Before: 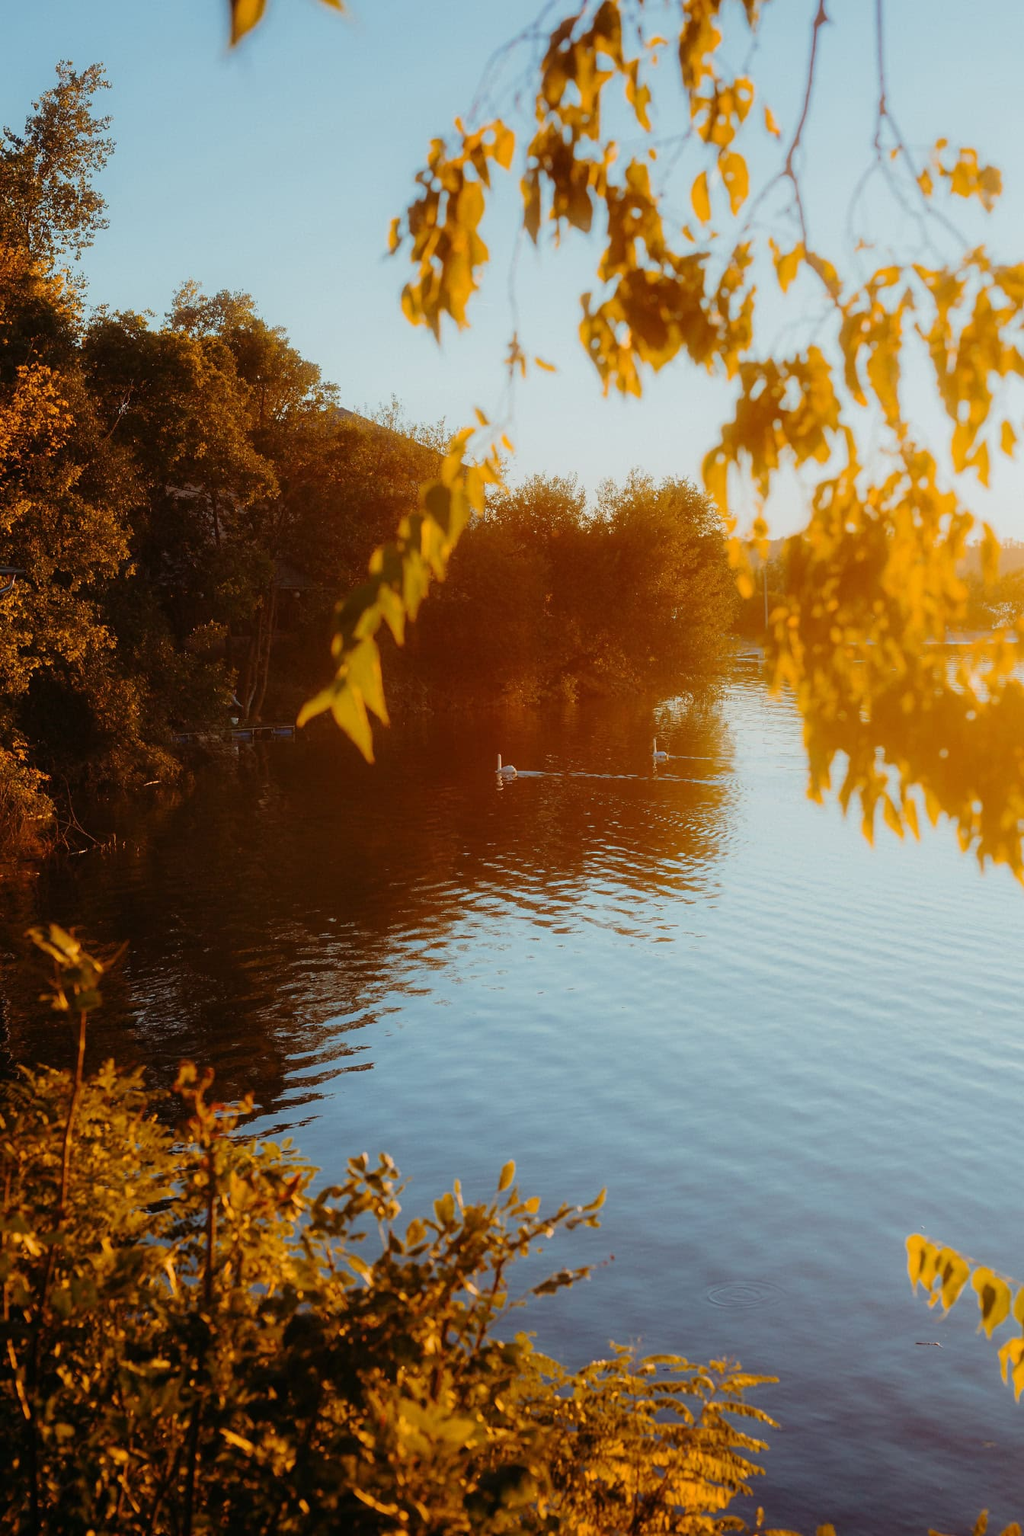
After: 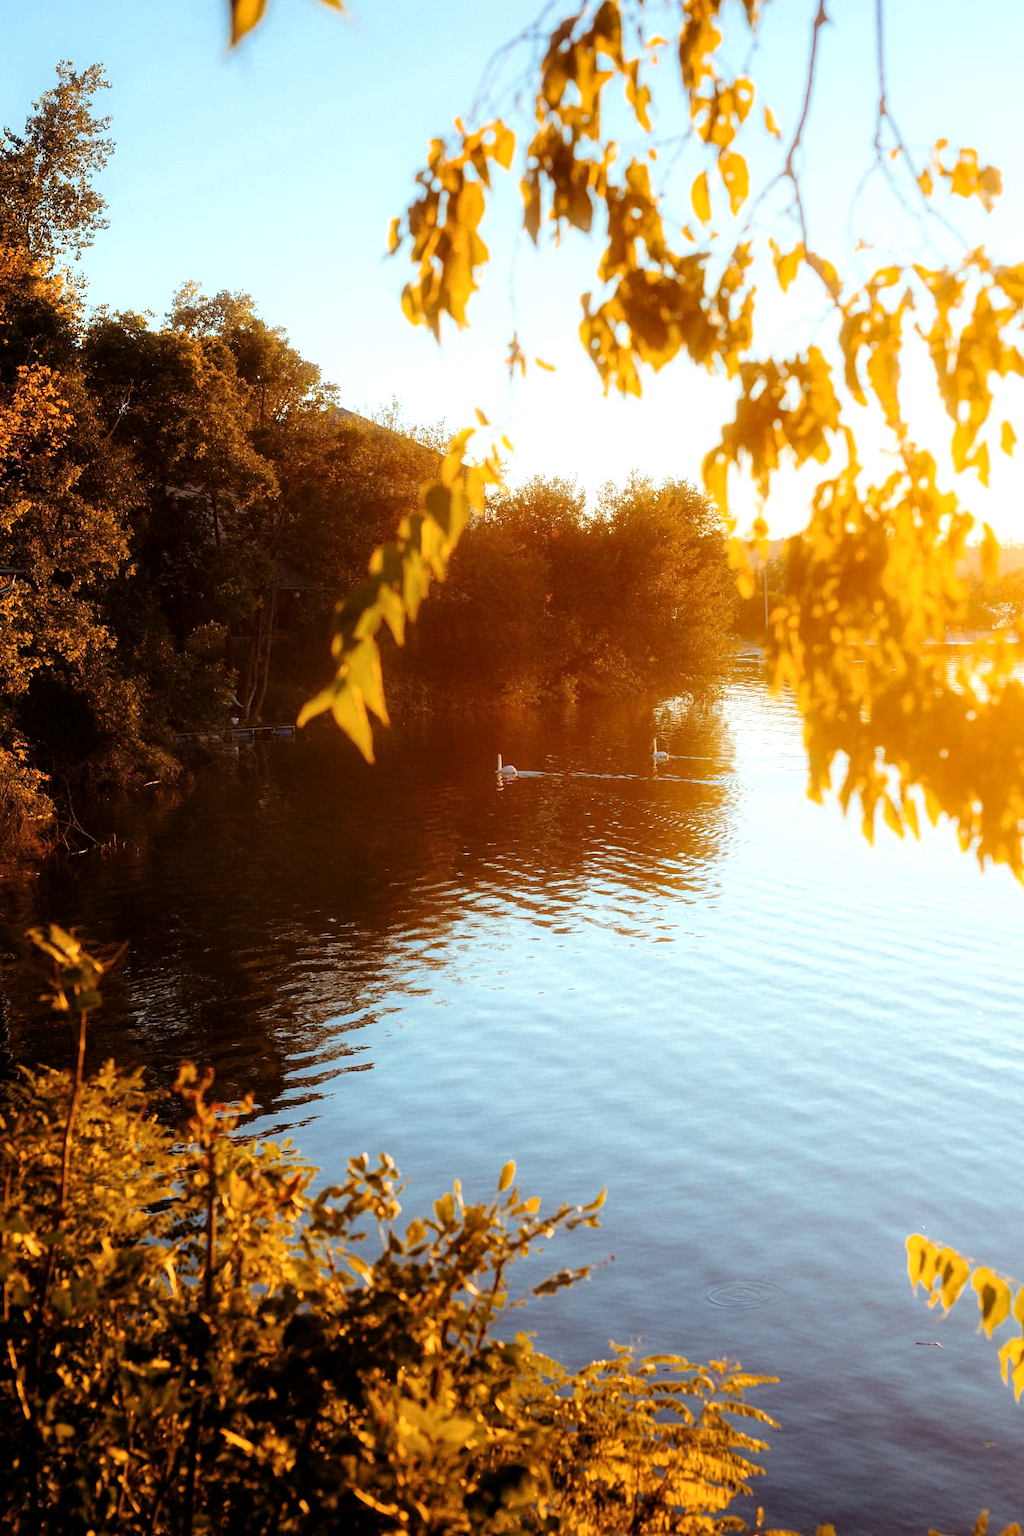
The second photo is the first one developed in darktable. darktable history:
tone equalizer: -8 EV -0.722 EV, -7 EV -0.729 EV, -6 EV -0.588 EV, -5 EV -0.396 EV, -3 EV 0.371 EV, -2 EV 0.6 EV, -1 EV 0.694 EV, +0 EV 0.732 EV
local contrast: highlights 107%, shadows 101%, detail 120%, midtone range 0.2
